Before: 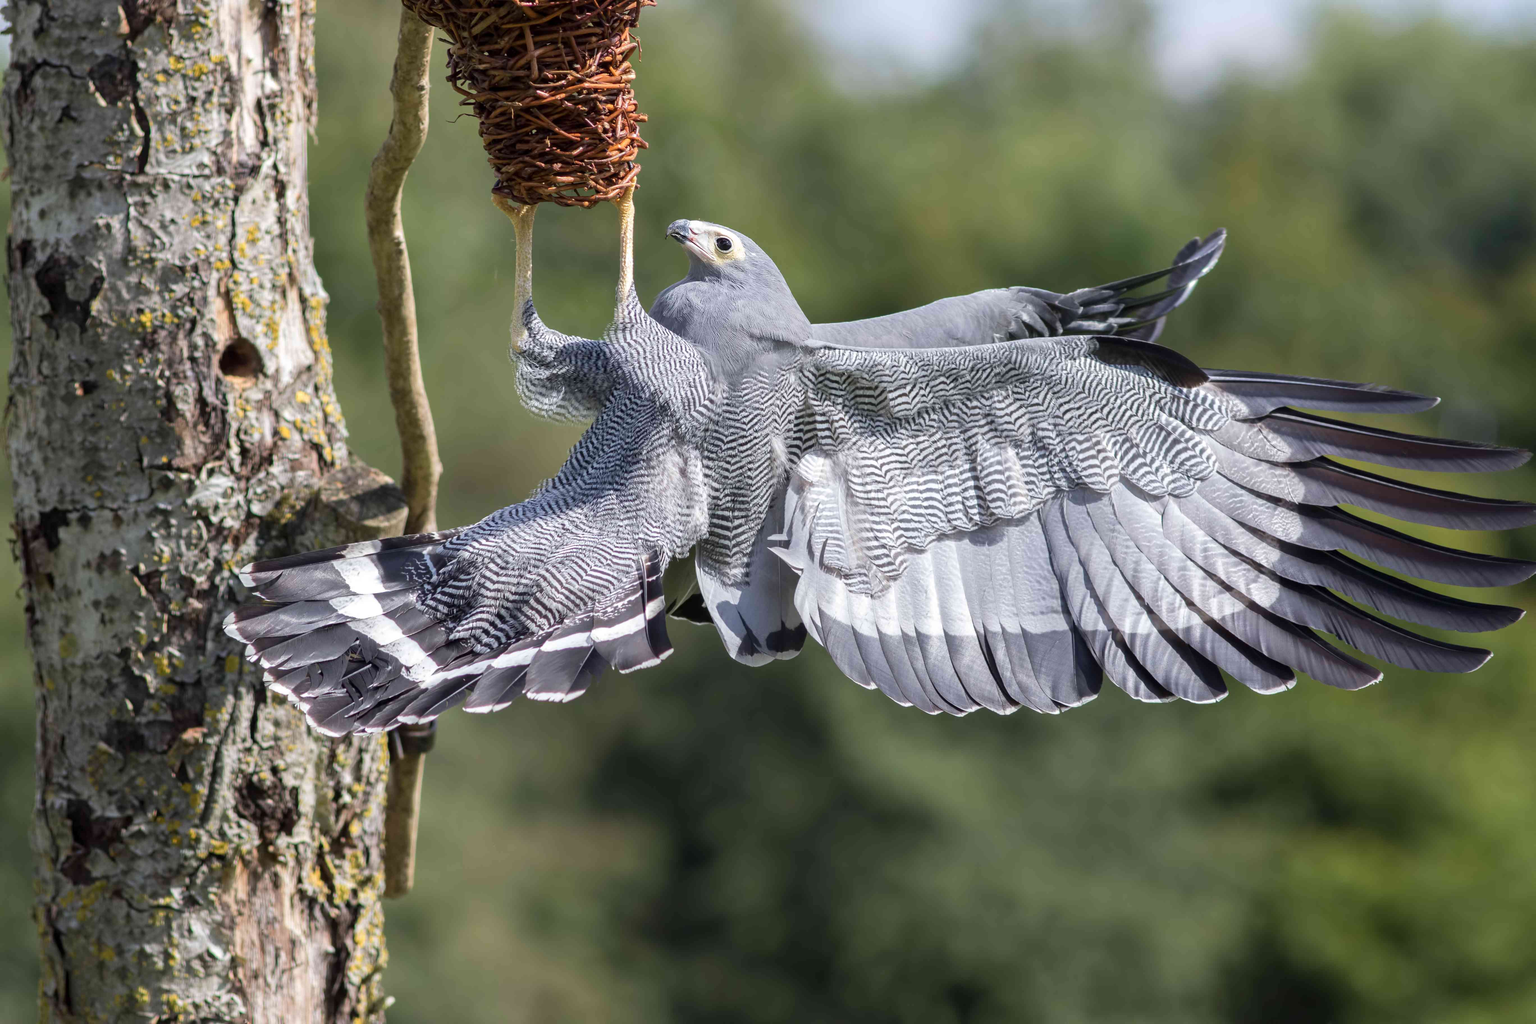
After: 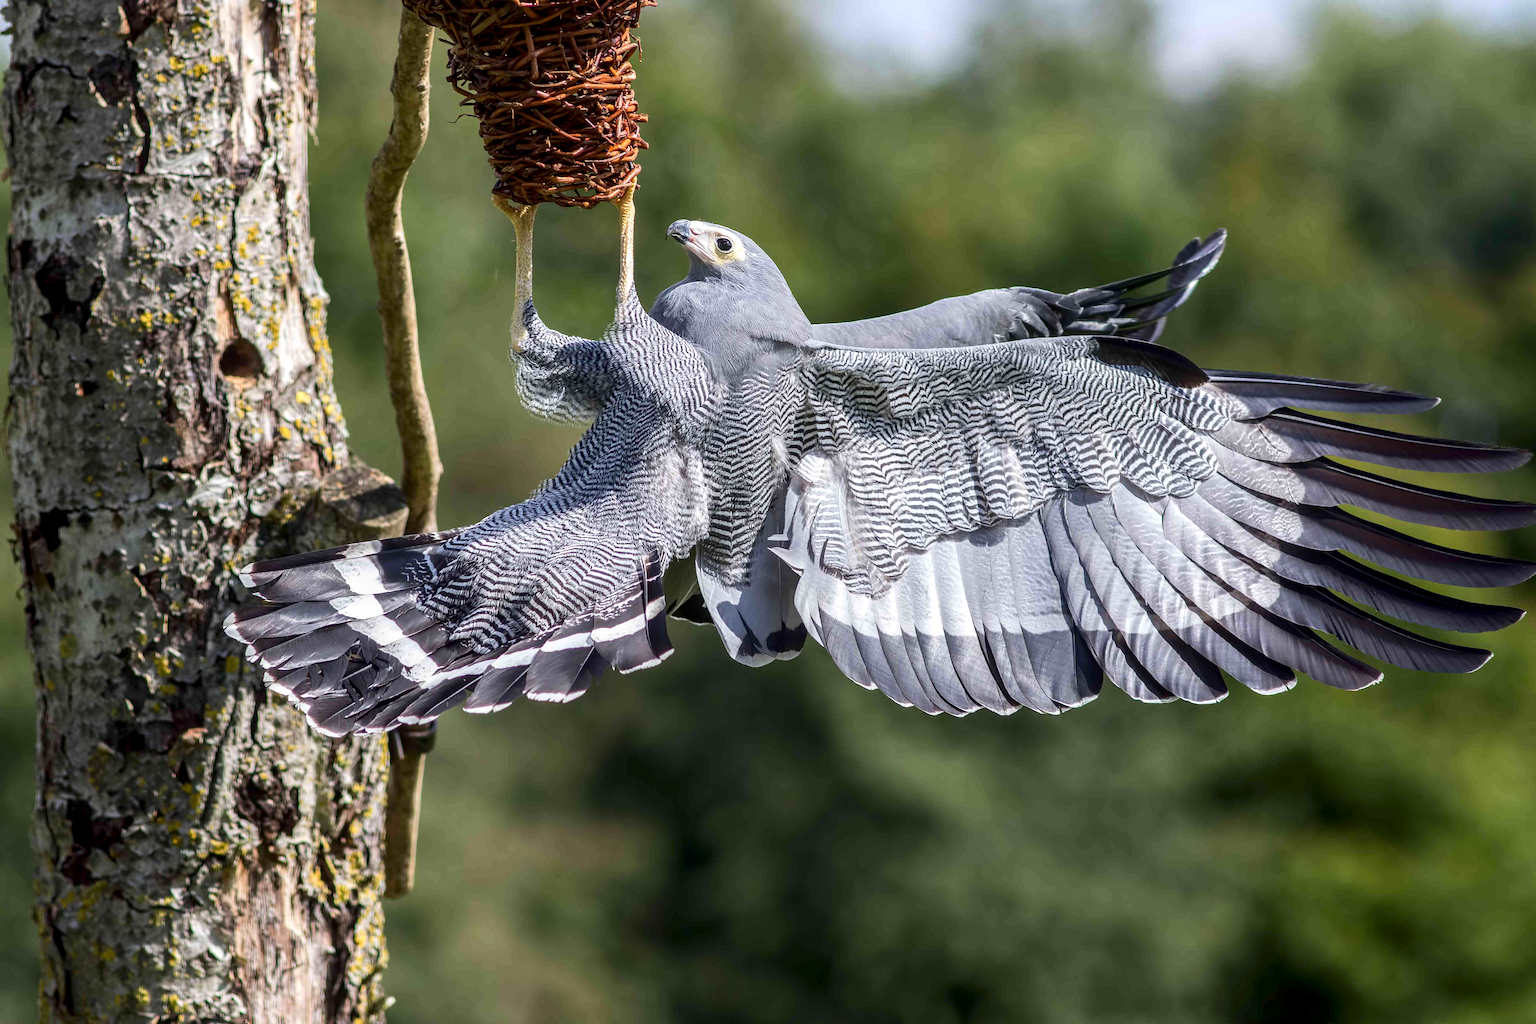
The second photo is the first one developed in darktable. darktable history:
contrast brightness saturation: contrast 0.129, brightness -0.061, saturation 0.162
local contrast: on, module defaults
sharpen: on, module defaults
